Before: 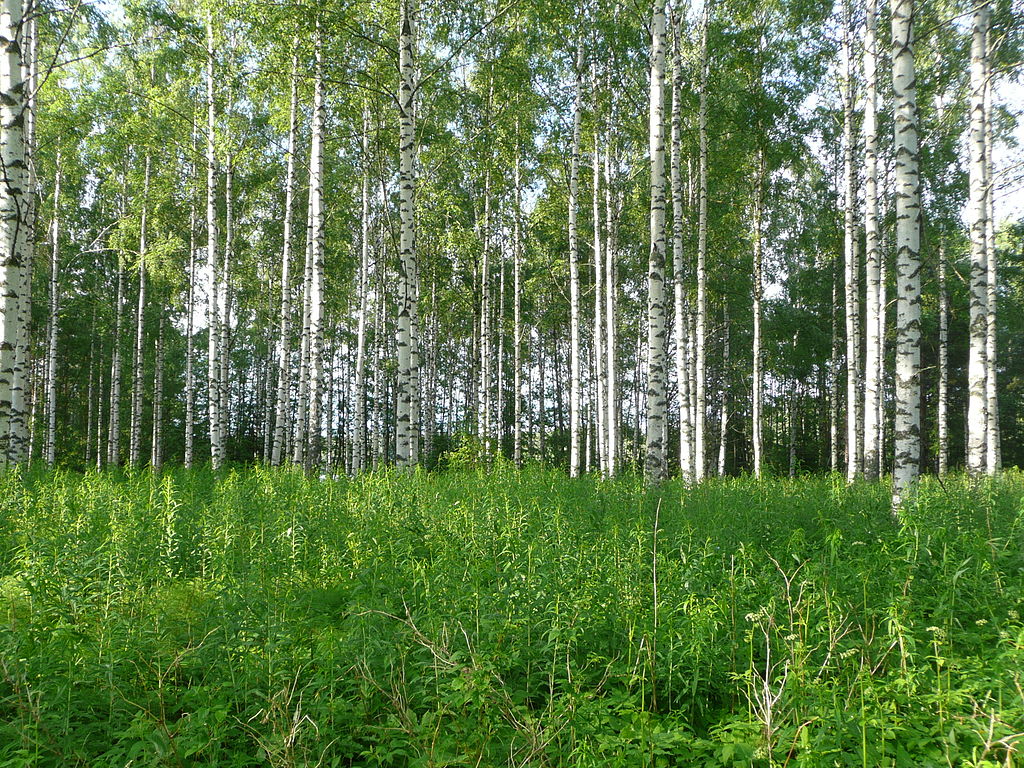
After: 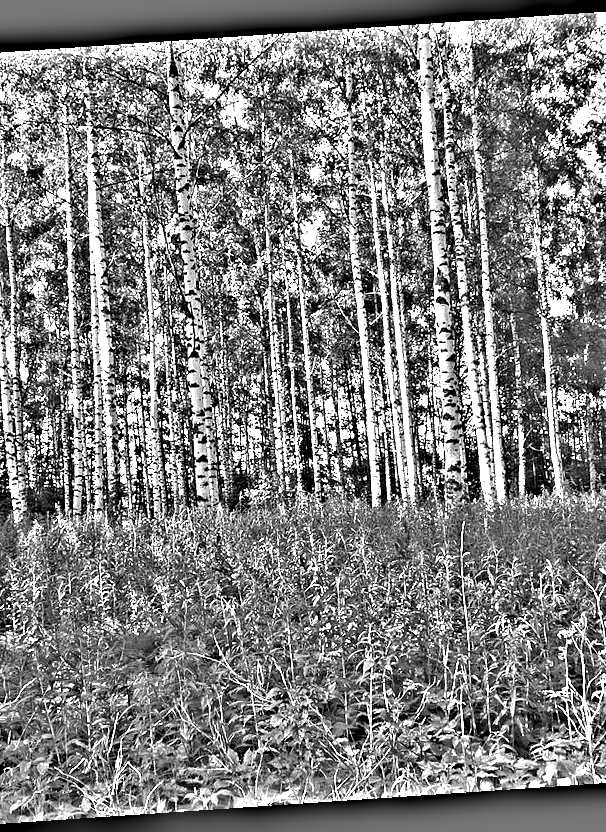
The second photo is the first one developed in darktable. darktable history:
exposure: black level correction 0, exposure 1.379 EV, compensate exposure bias true, compensate highlight preservation false
highpass: on, module defaults
crop: left 21.674%, right 22.086%
rotate and perspective: rotation -4.2°, shear 0.006, automatic cropping off
monochrome: on, module defaults
